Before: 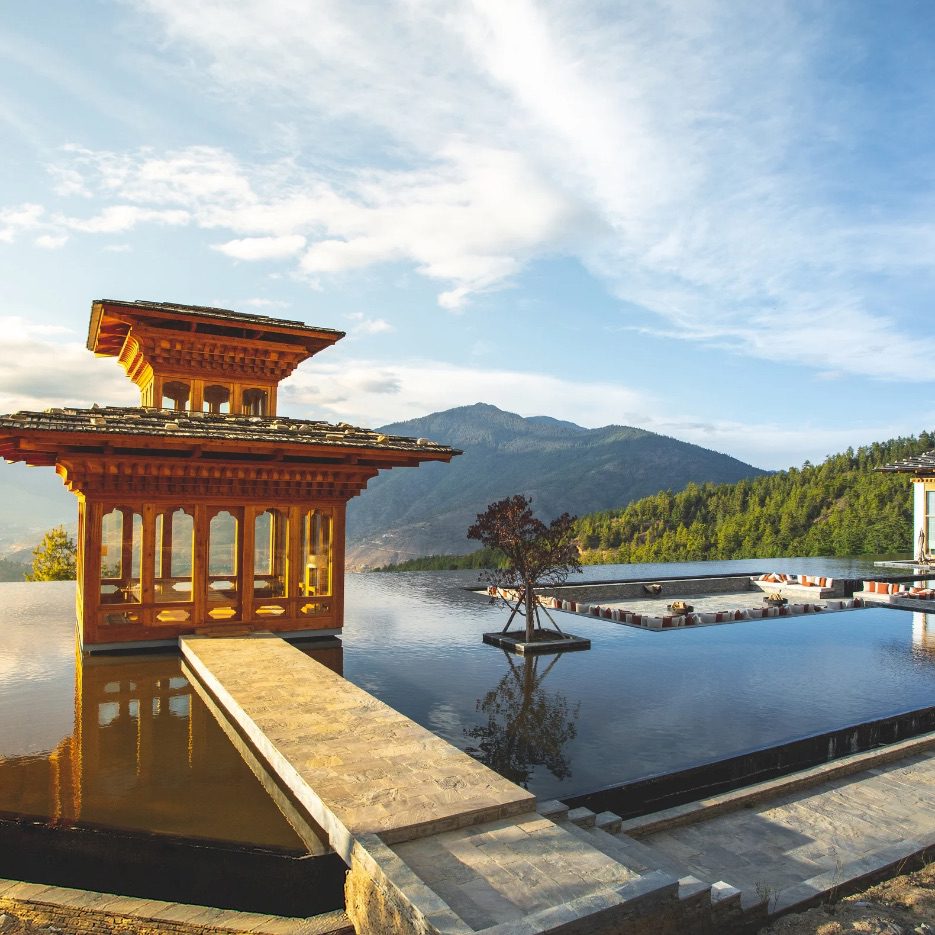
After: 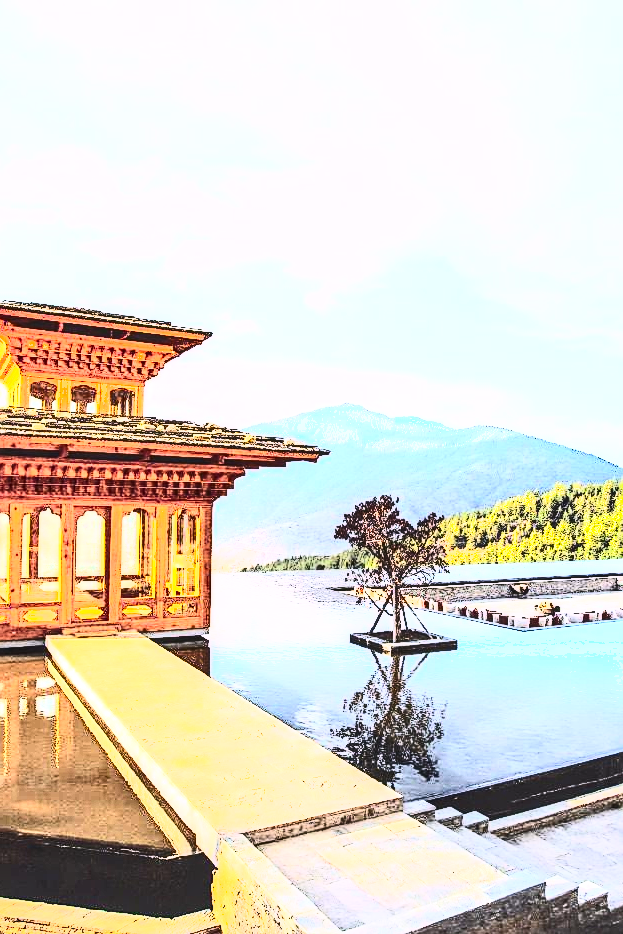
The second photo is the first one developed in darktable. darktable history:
sharpen: on, module defaults
white balance: red 1.05, blue 1.072
exposure: black level correction 0, exposure 1.975 EV, compensate exposure bias true, compensate highlight preservation false
shadows and highlights: shadows color adjustment 97.66%, soften with gaussian
local contrast: on, module defaults
contrast brightness saturation: contrast 0.93, brightness 0.2
levels: levels [0.018, 0.493, 1]
crop and rotate: left 14.292%, right 19.041%
